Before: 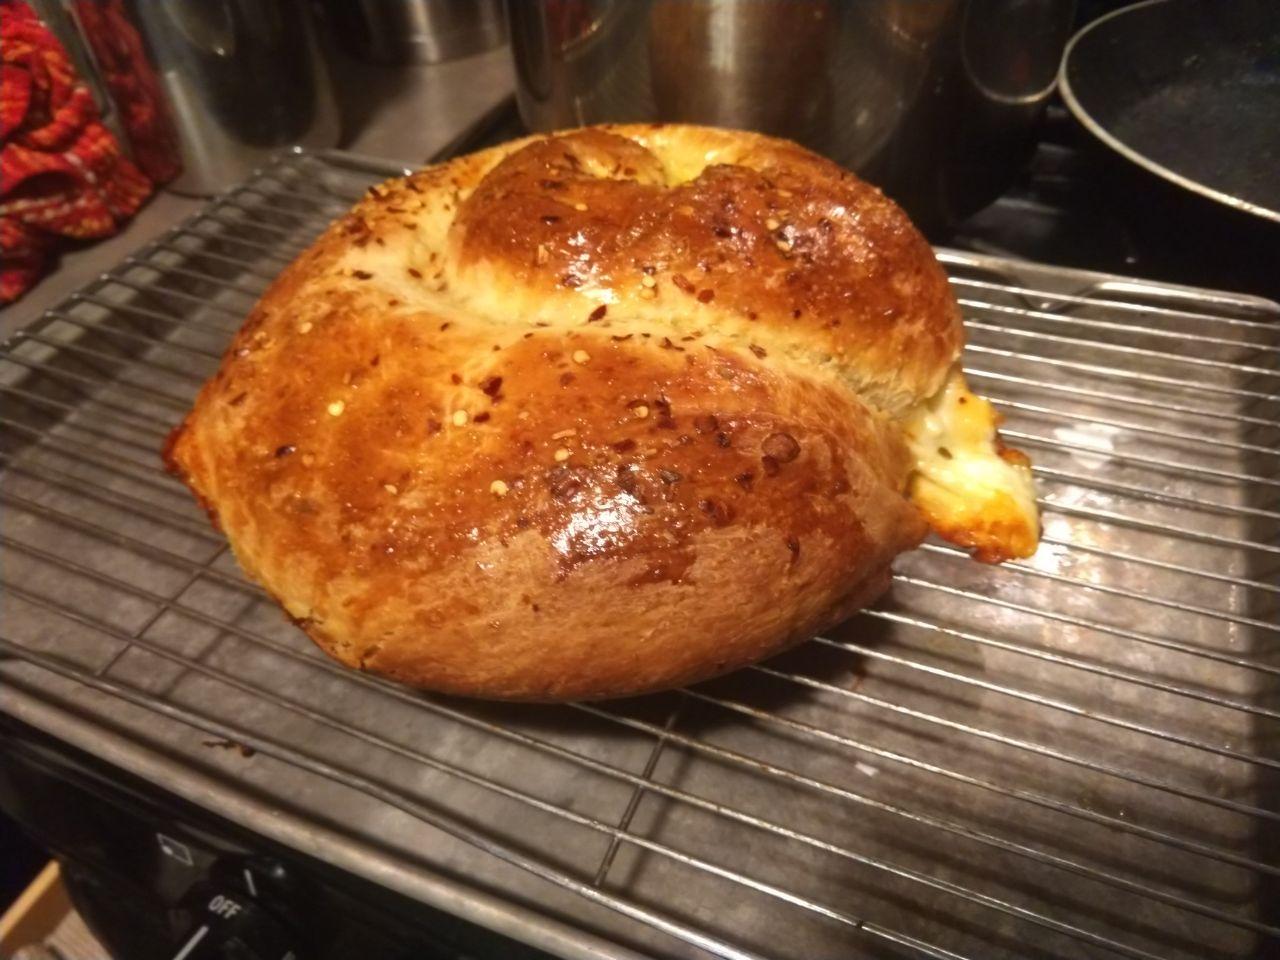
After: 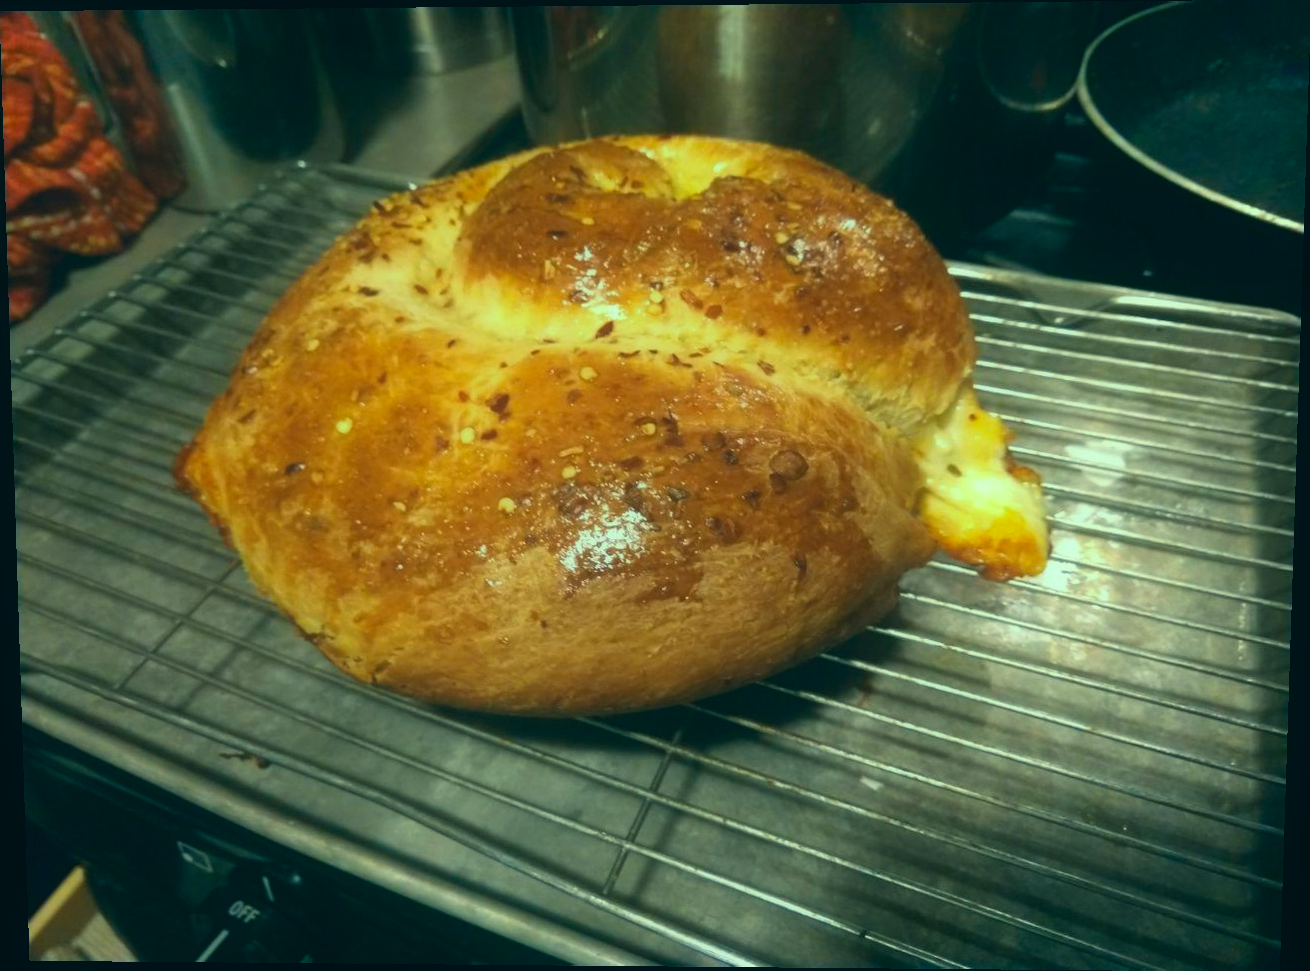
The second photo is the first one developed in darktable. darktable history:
rotate and perspective: lens shift (vertical) 0.048, lens shift (horizontal) -0.024, automatic cropping off
color correction: highlights a* -20.08, highlights b* 9.8, shadows a* -20.4, shadows b* -10.76
contrast equalizer: y [[0.5, 0.486, 0.447, 0.446, 0.489, 0.5], [0.5 ×6], [0.5 ×6], [0 ×6], [0 ×6]]
